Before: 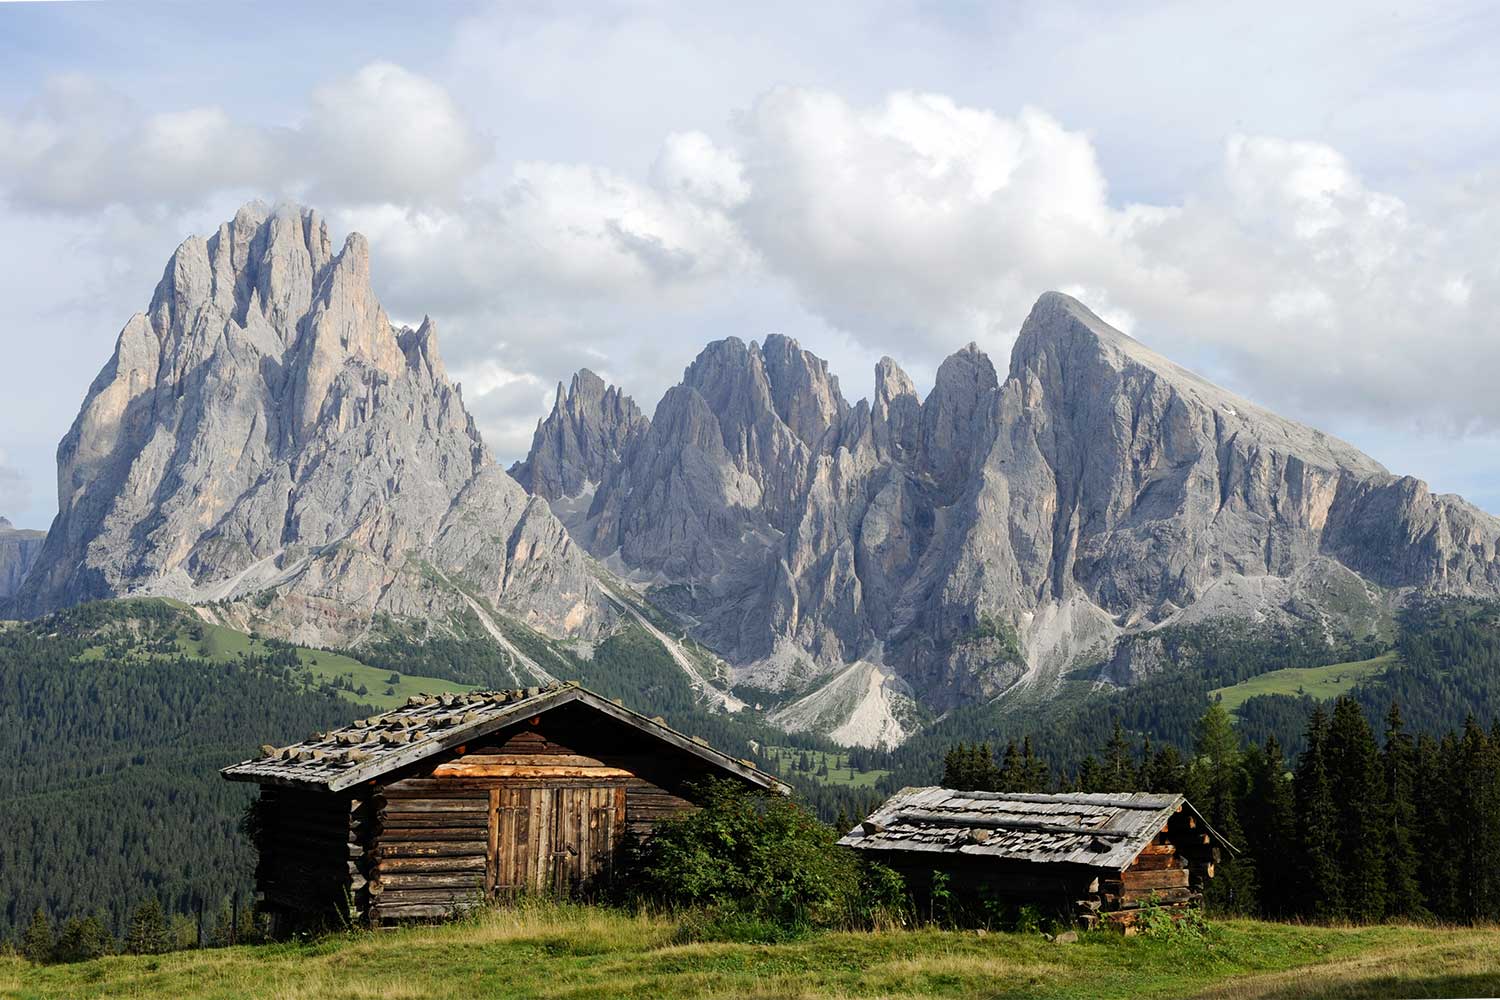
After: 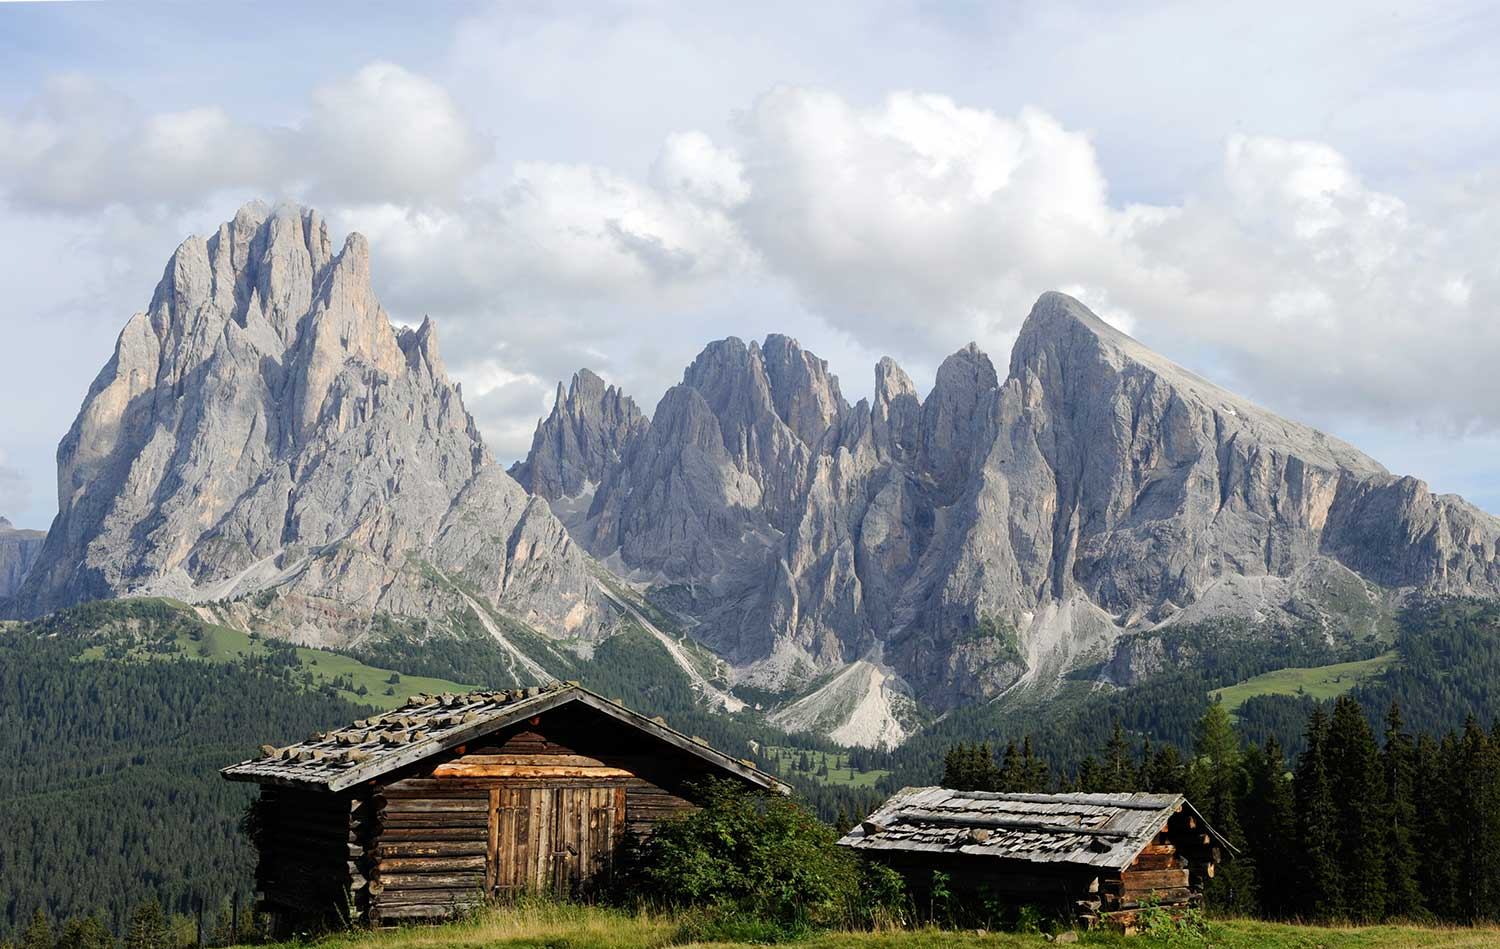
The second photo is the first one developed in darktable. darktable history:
levels: mode automatic
crop and rotate: top 0%, bottom 5.097%
rgb curve: mode RGB, independent channels
